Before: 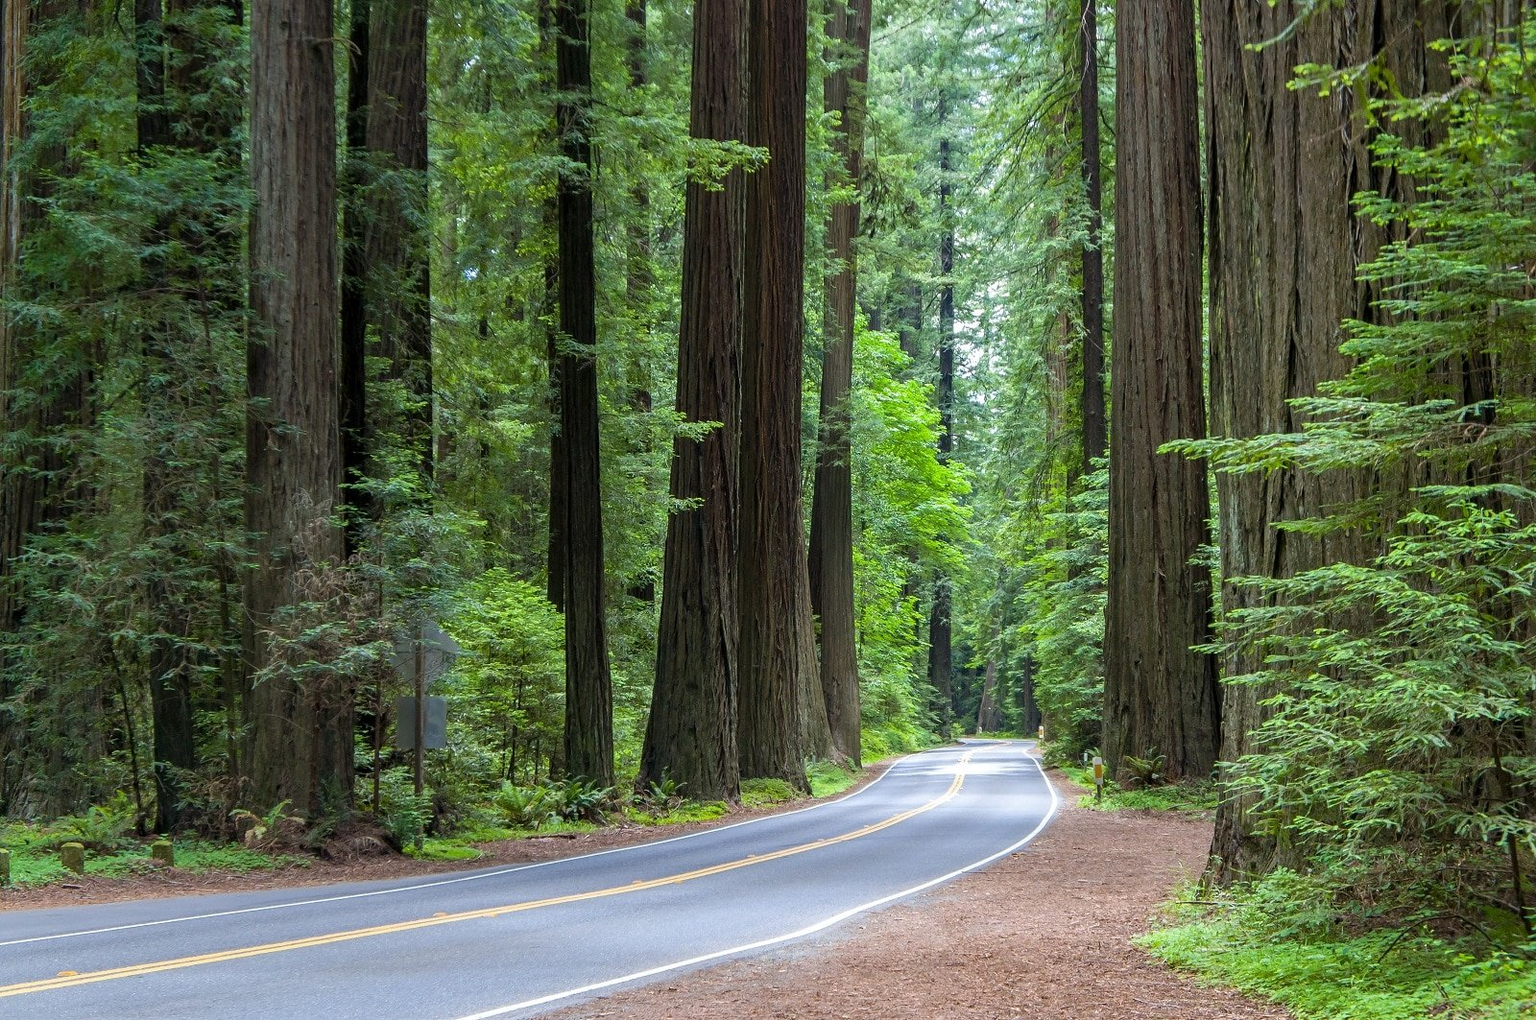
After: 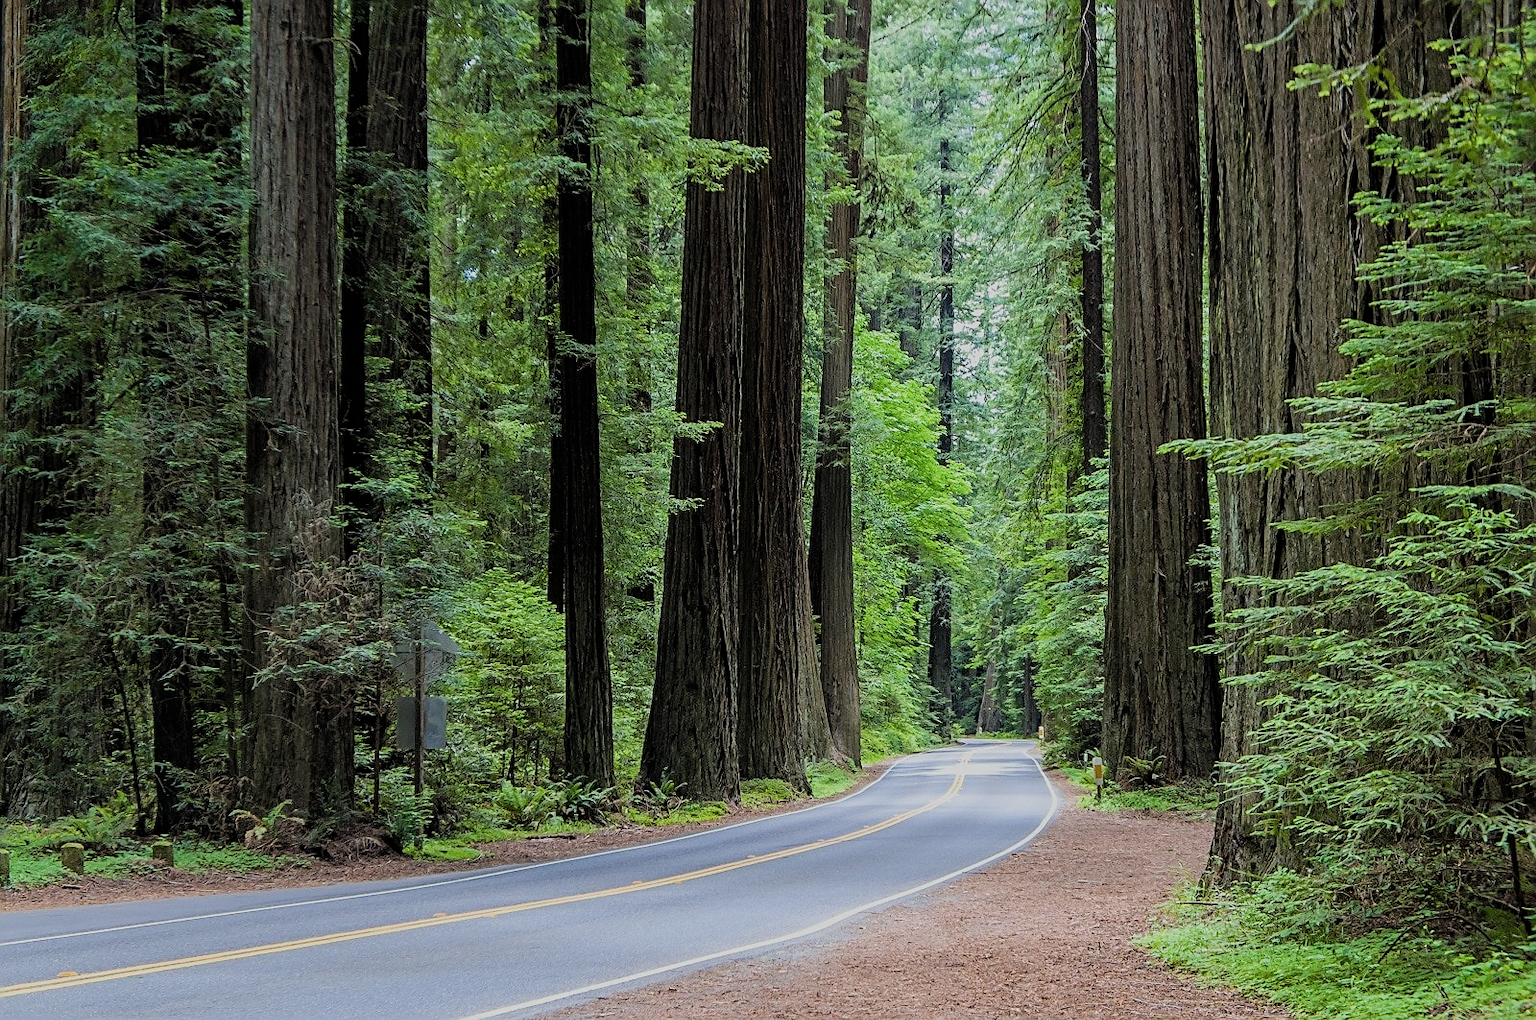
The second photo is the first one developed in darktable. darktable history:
sharpen: on, module defaults
filmic rgb: black relative exposure -6.96 EV, white relative exposure 5.6 EV, hardness 2.86, add noise in highlights 0, color science v3 (2019), use custom middle-gray values true, contrast in highlights soft
